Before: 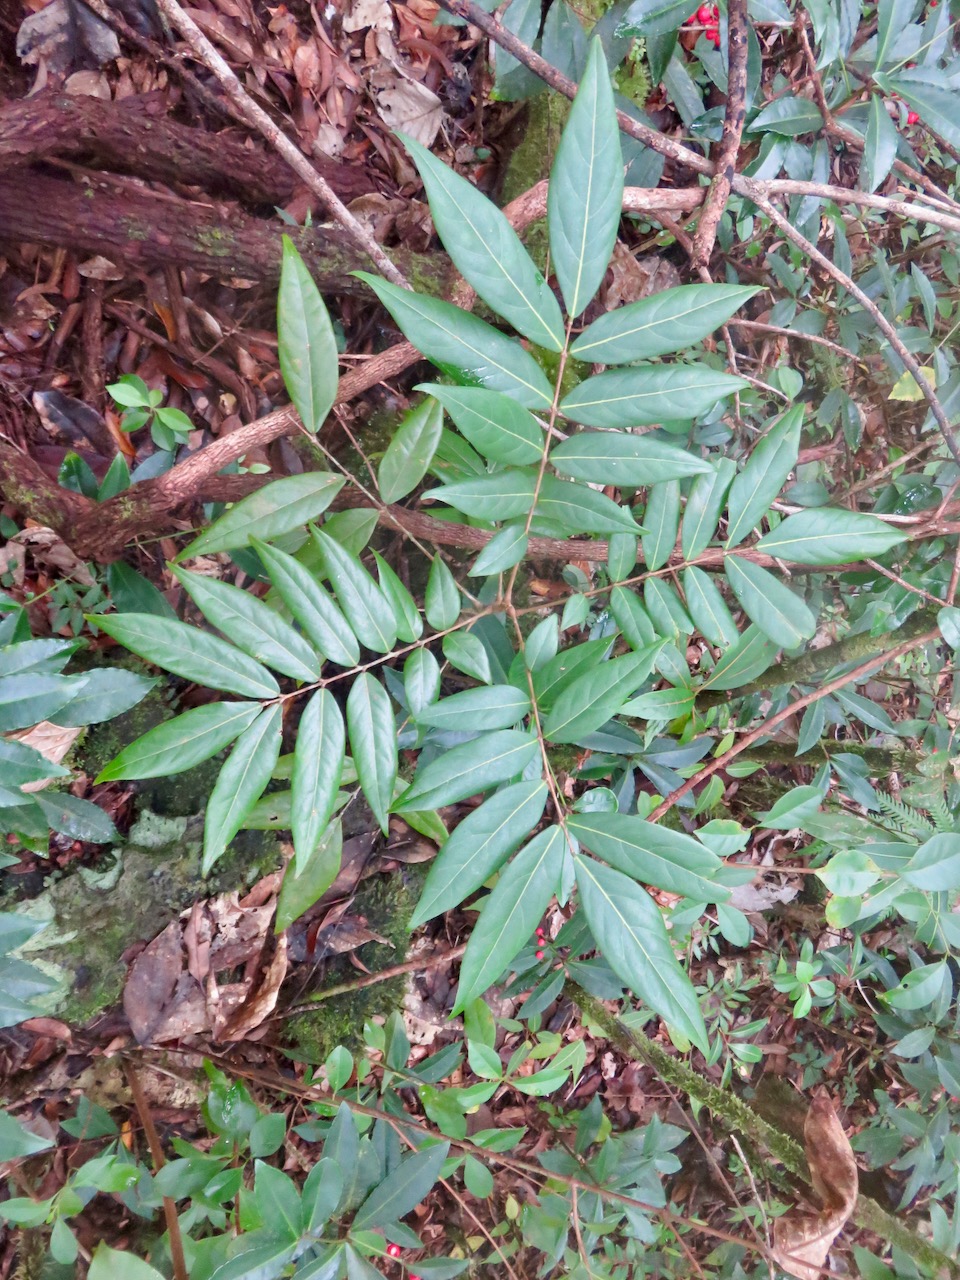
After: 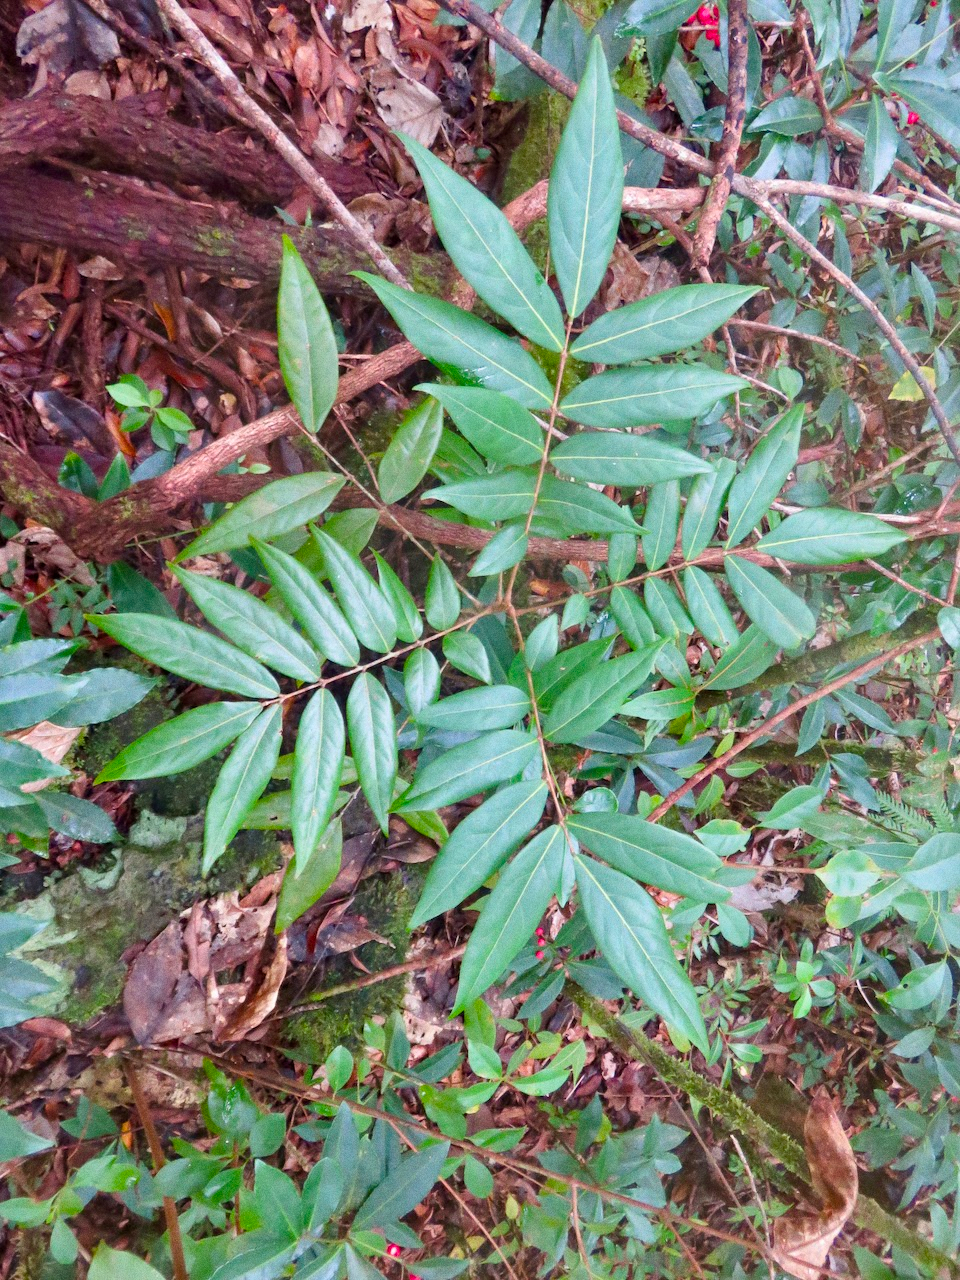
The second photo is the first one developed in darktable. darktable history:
contrast brightness saturation: saturation -0.04
color balance rgb: perceptual saturation grading › global saturation 30%, global vibrance 20%
grain: on, module defaults
